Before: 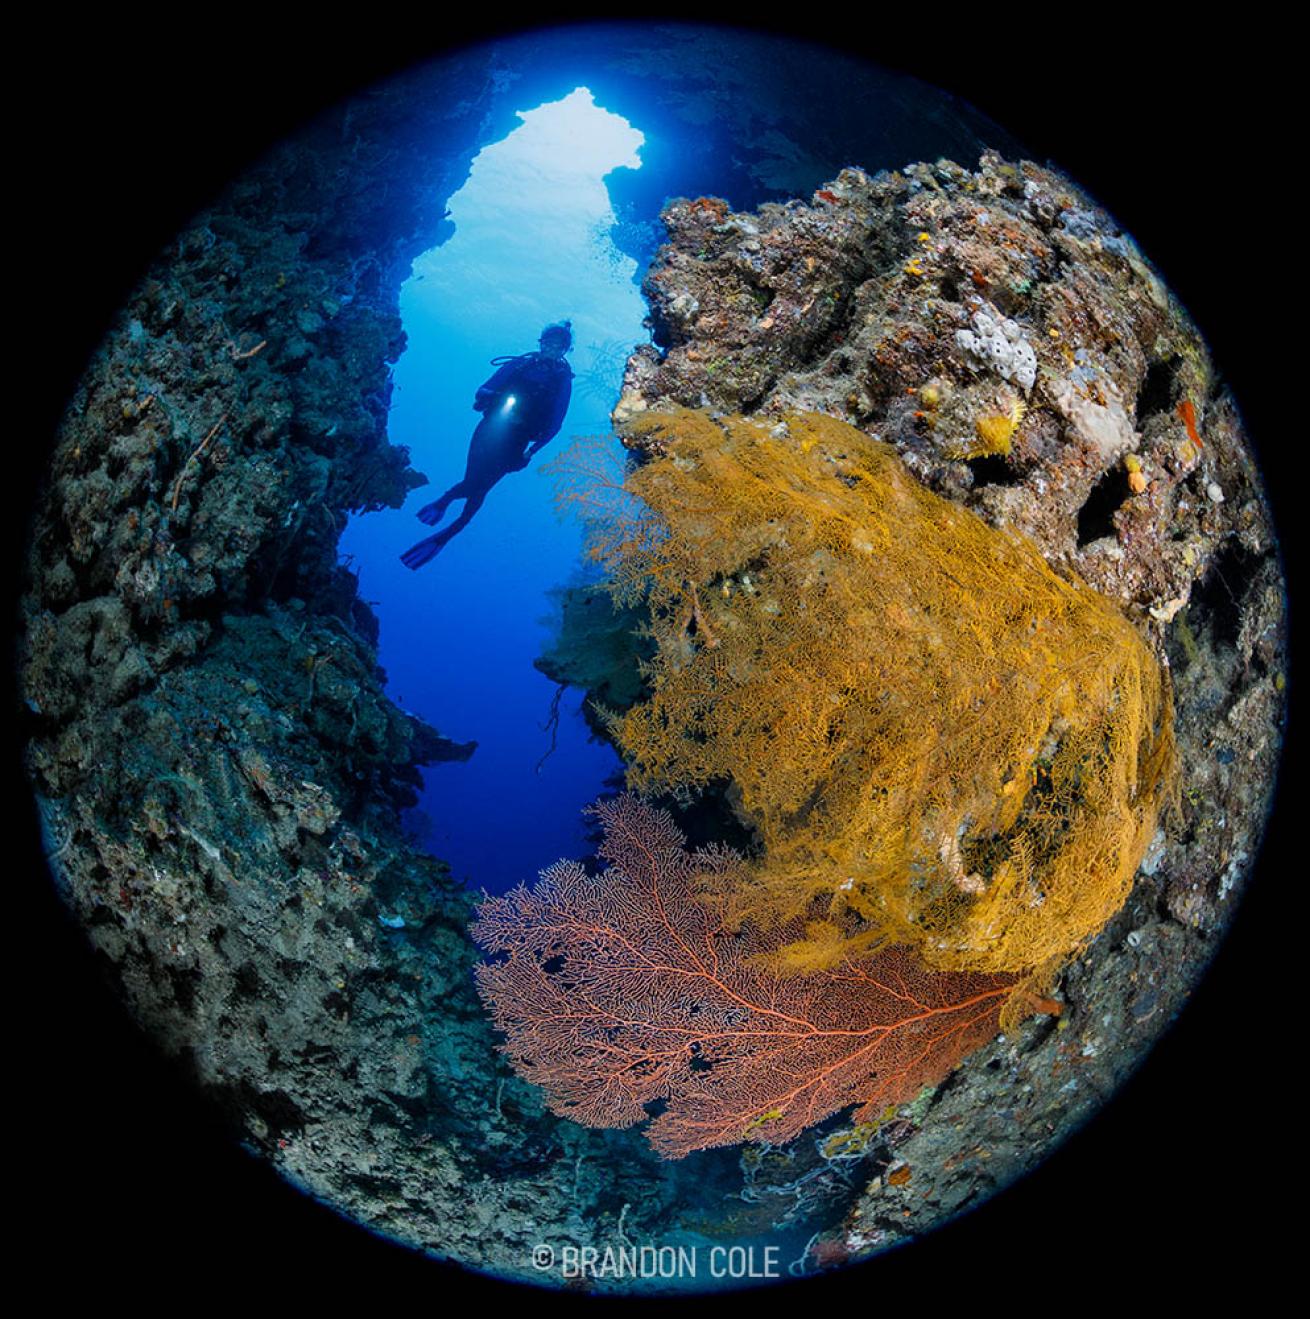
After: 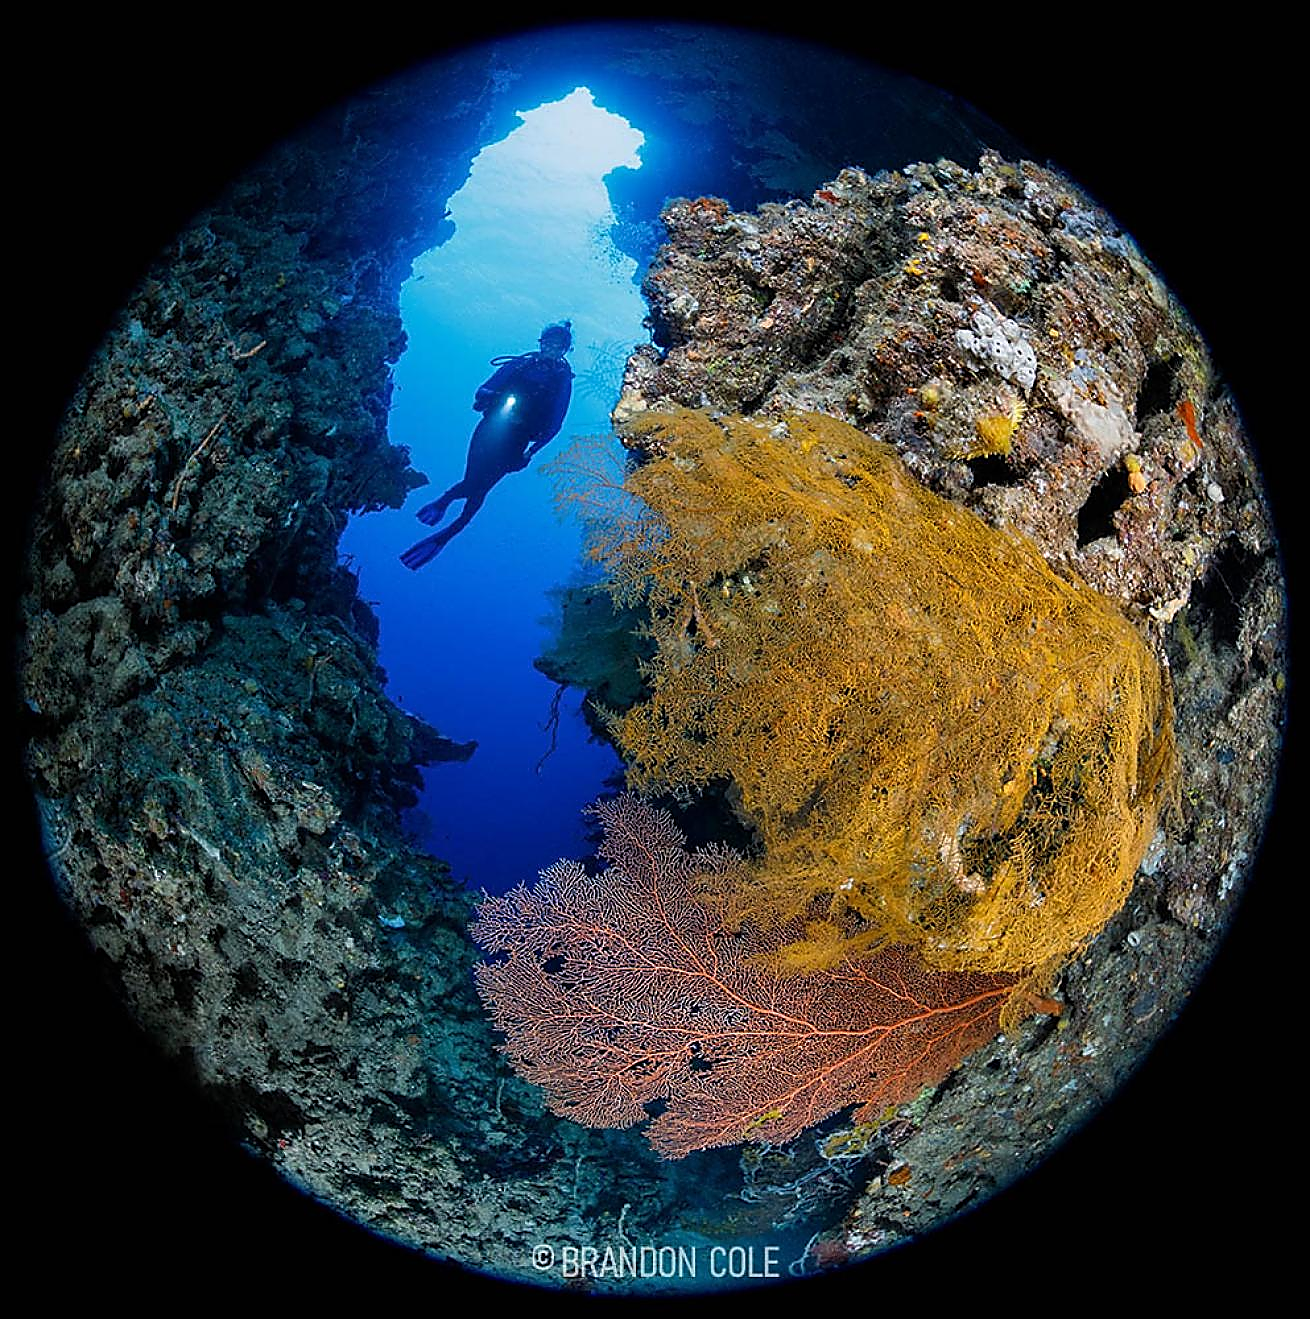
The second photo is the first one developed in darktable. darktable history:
sharpen: radius 1.373, amount 1.255, threshold 0.605
